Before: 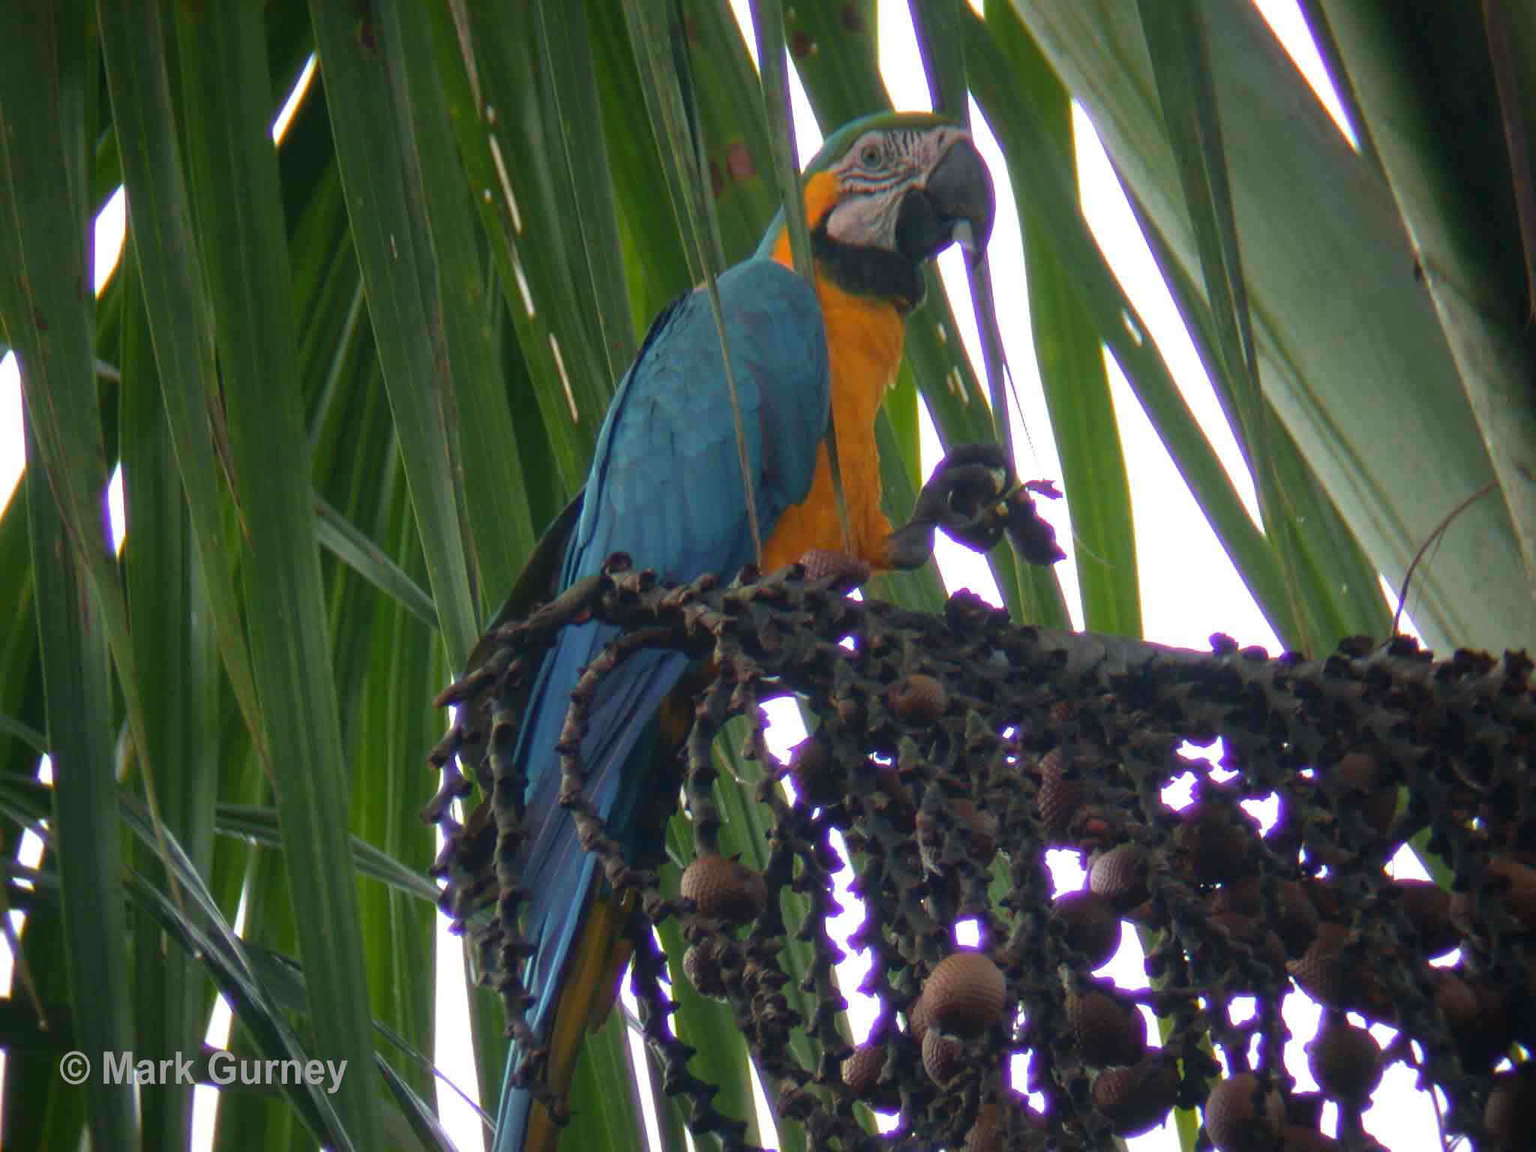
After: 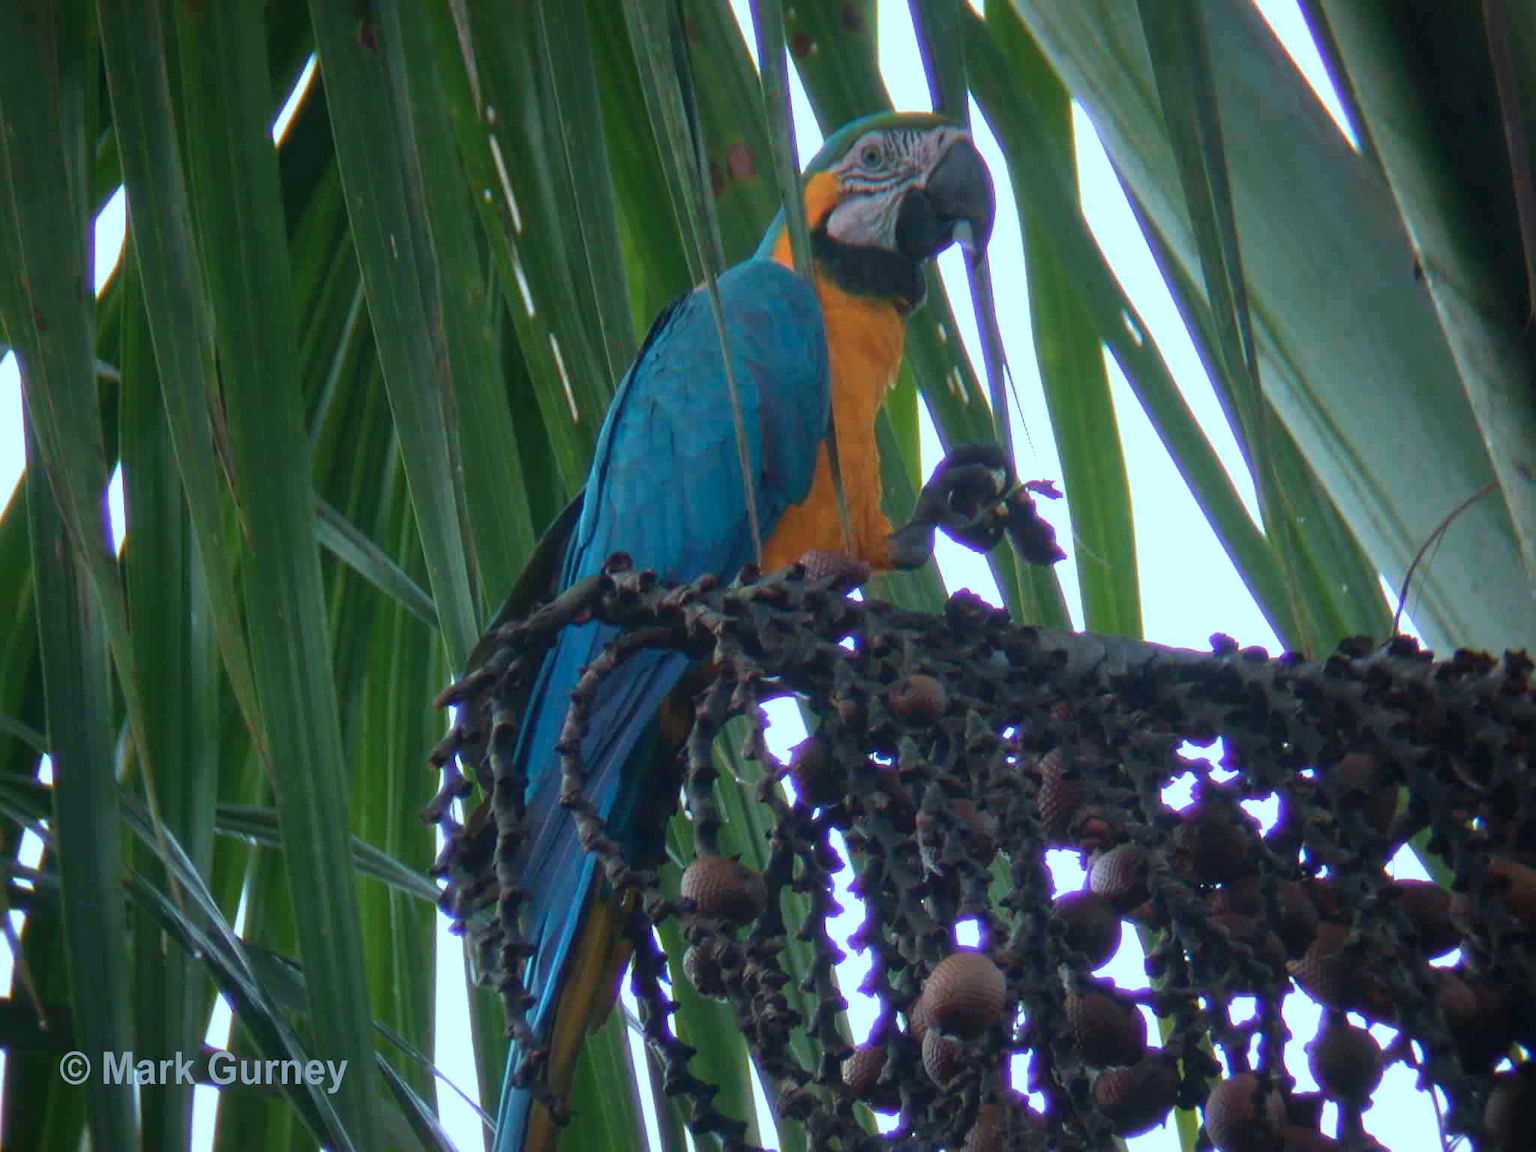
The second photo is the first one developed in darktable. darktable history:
color correction: highlights a* -9.49, highlights b* -22.37
